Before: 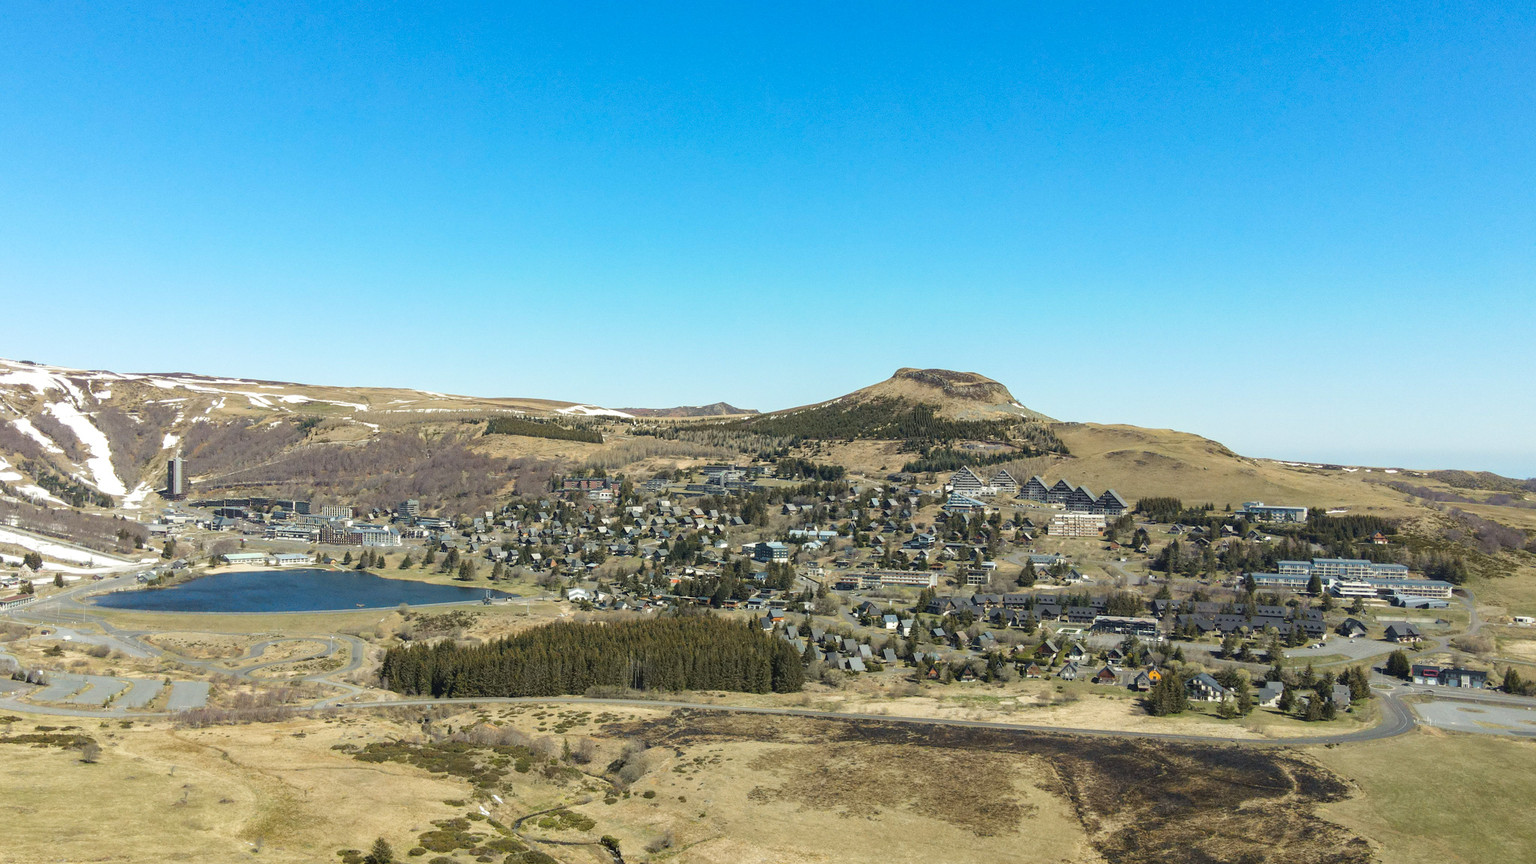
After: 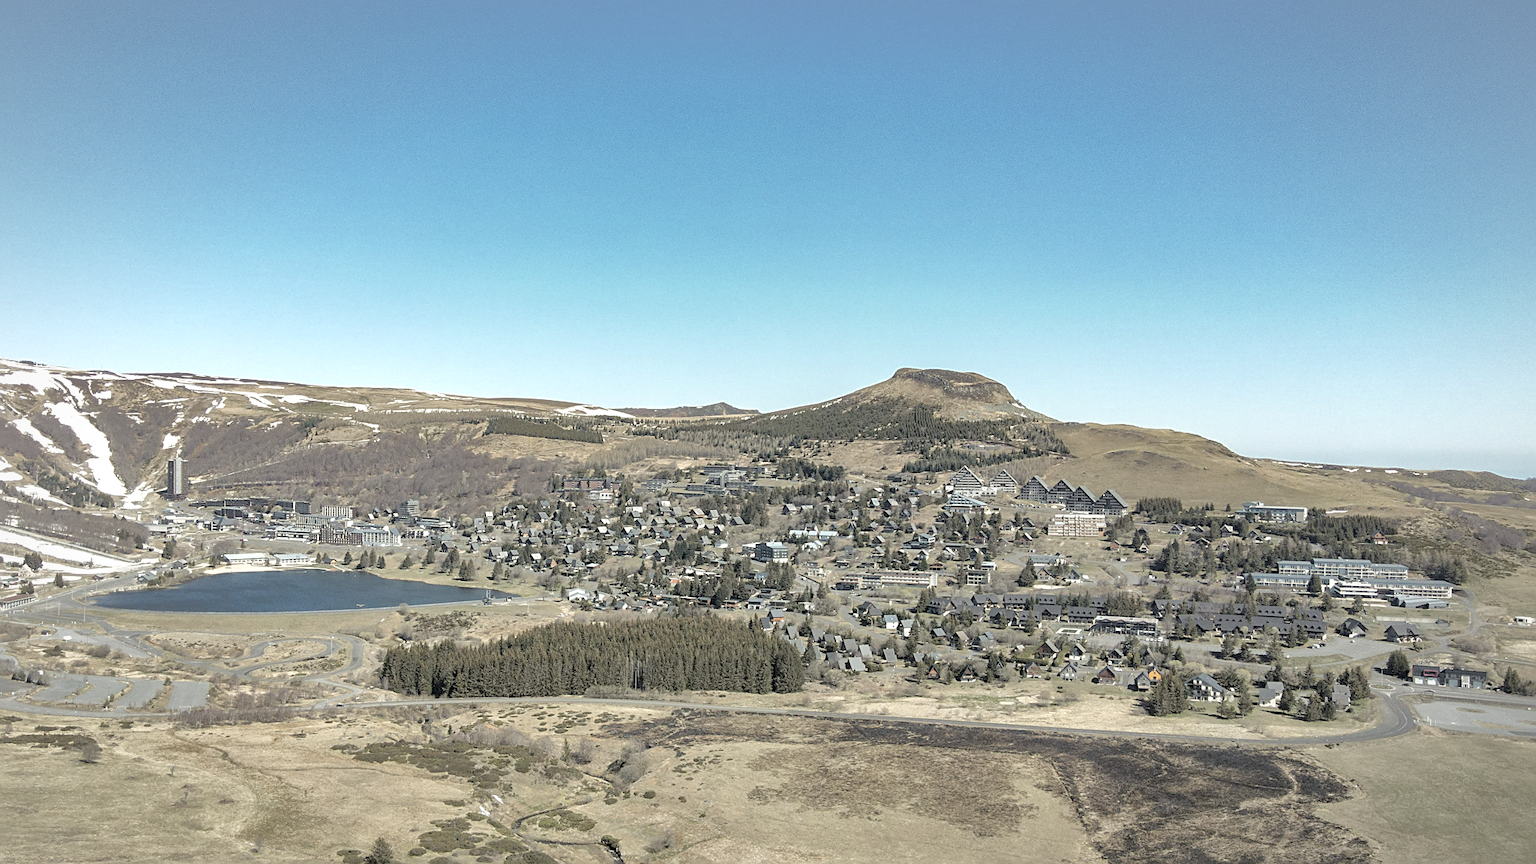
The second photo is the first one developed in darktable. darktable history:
exposure: black level correction 0.005, exposure 0.274 EV, compensate exposure bias true, compensate highlight preservation false
vignetting: fall-off radius 60.32%, brightness -0.18, saturation -0.296, automatic ratio true
sharpen: on, module defaults
contrast brightness saturation: brightness 0.187, saturation -0.482
shadows and highlights: shadows 40.07, highlights -60.06
